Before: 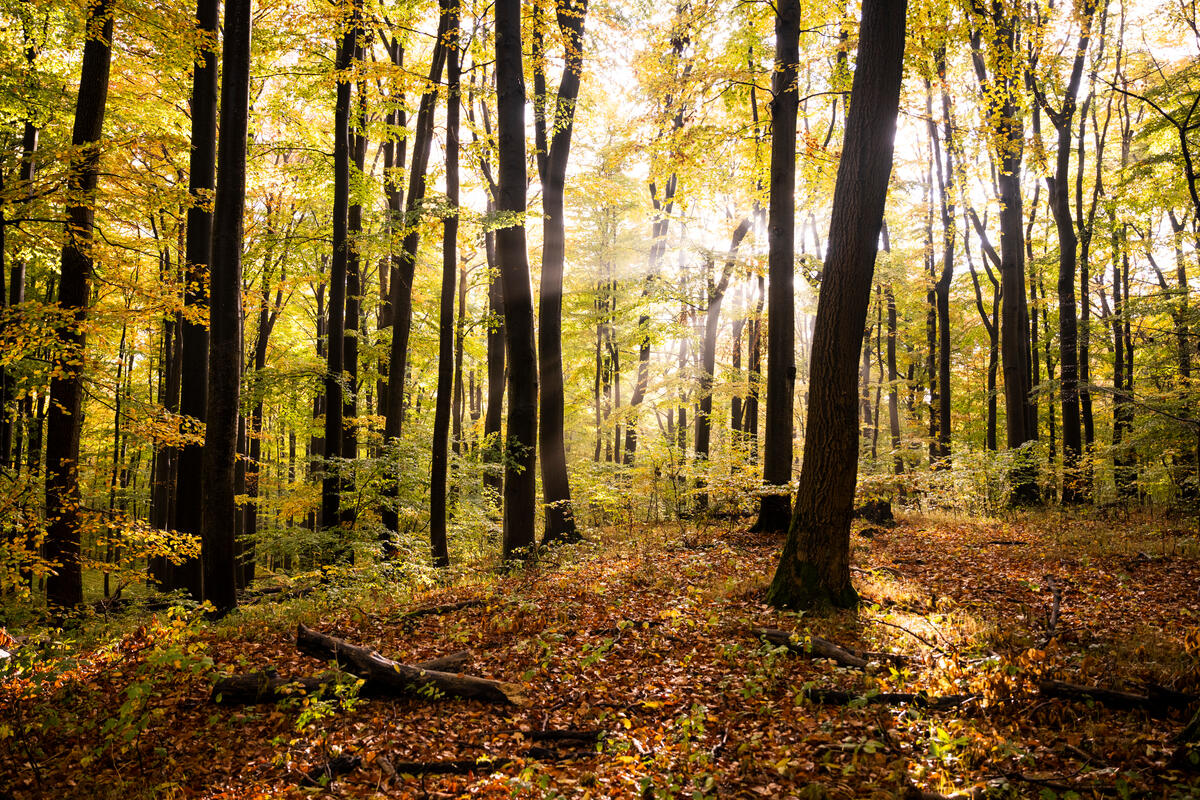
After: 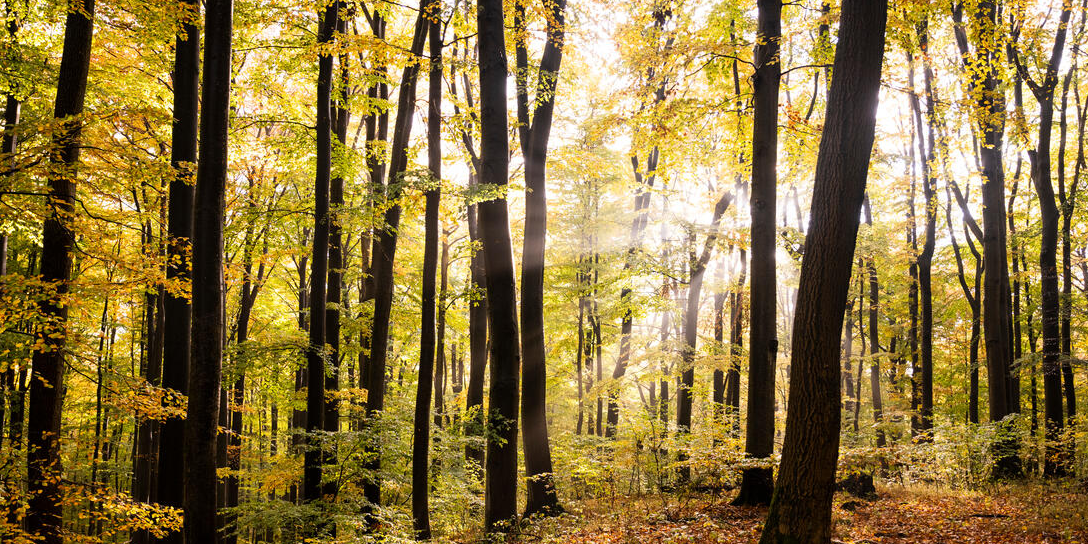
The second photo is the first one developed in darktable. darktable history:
crop: left 1.559%, top 3.432%, right 7.764%, bottom 28.446%
